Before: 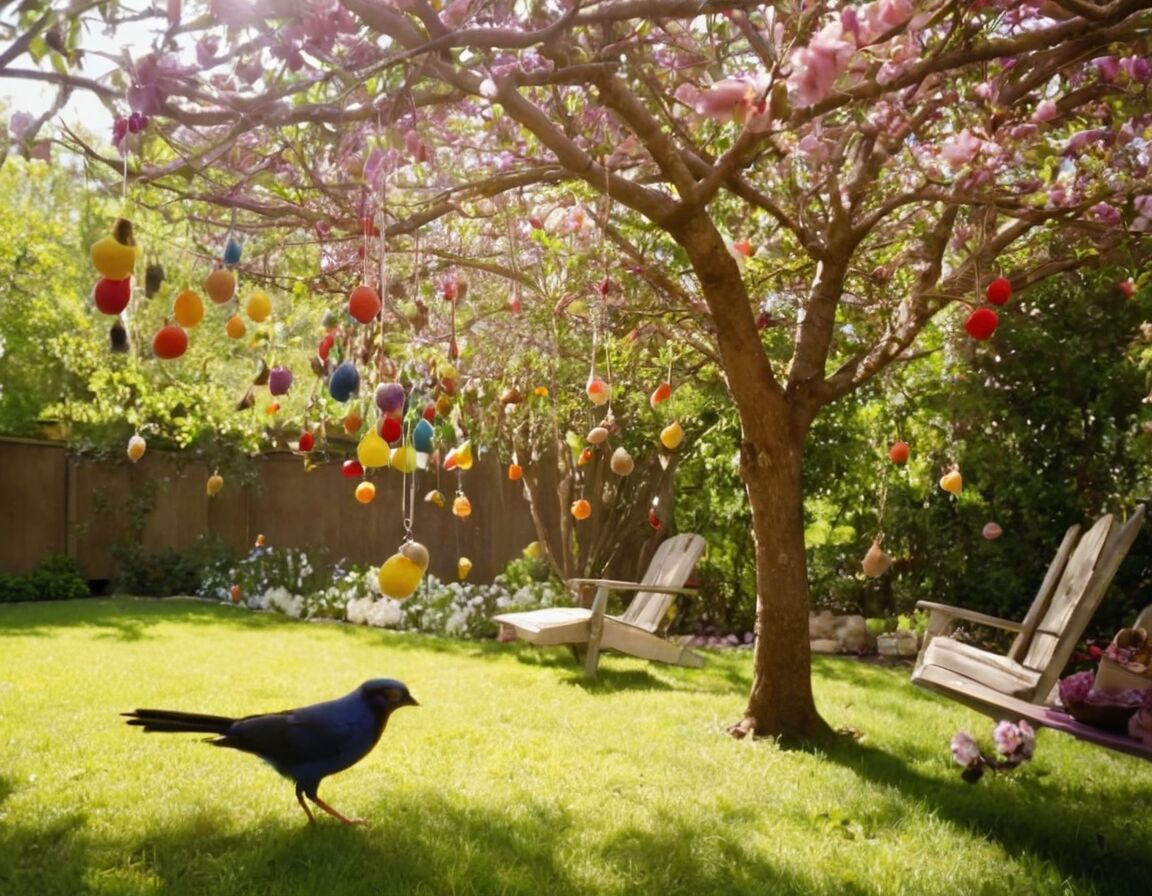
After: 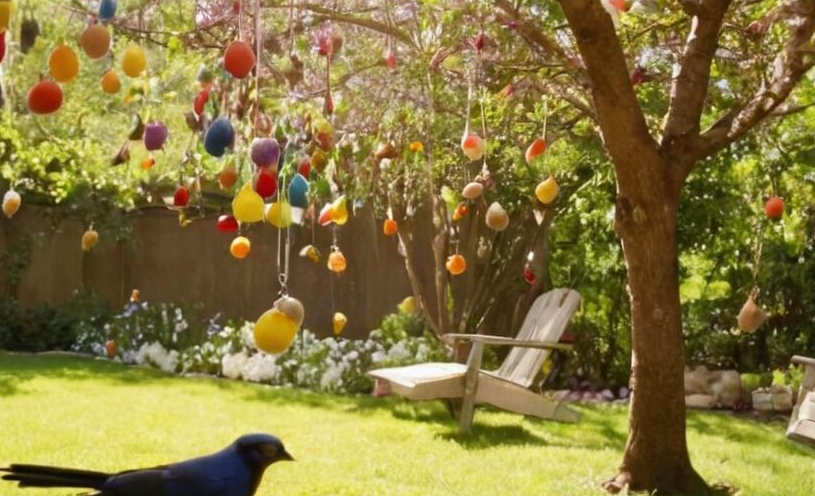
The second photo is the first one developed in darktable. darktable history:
crop: left 10.936%, top 27.423%, right 18.308%, bottom 17.13%
